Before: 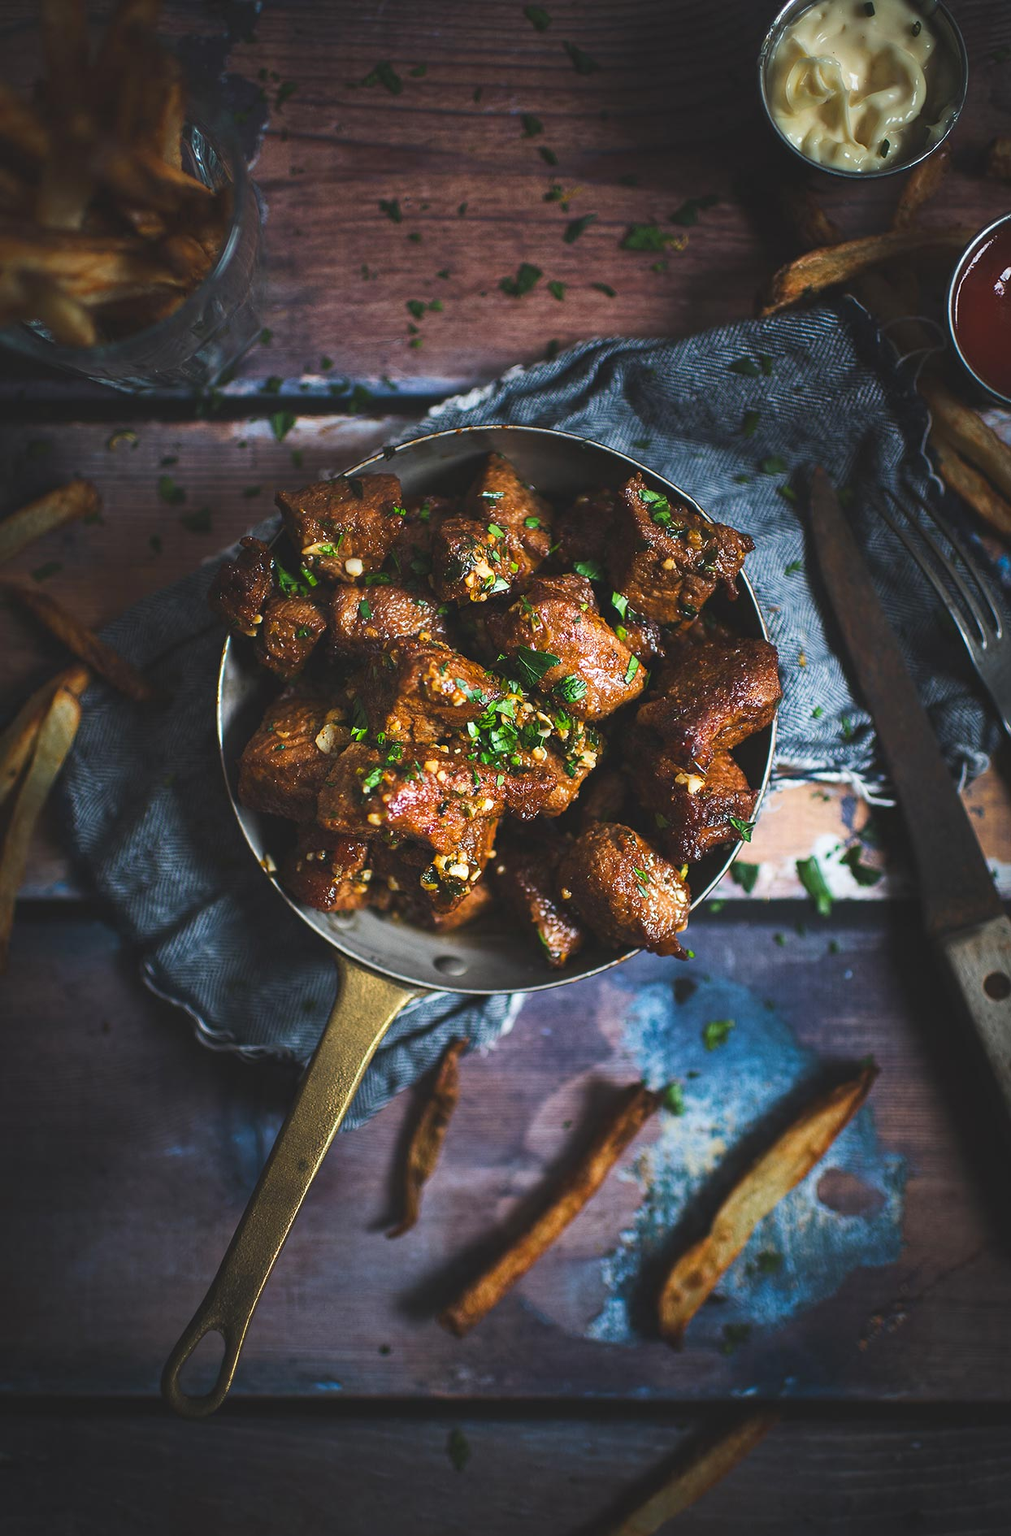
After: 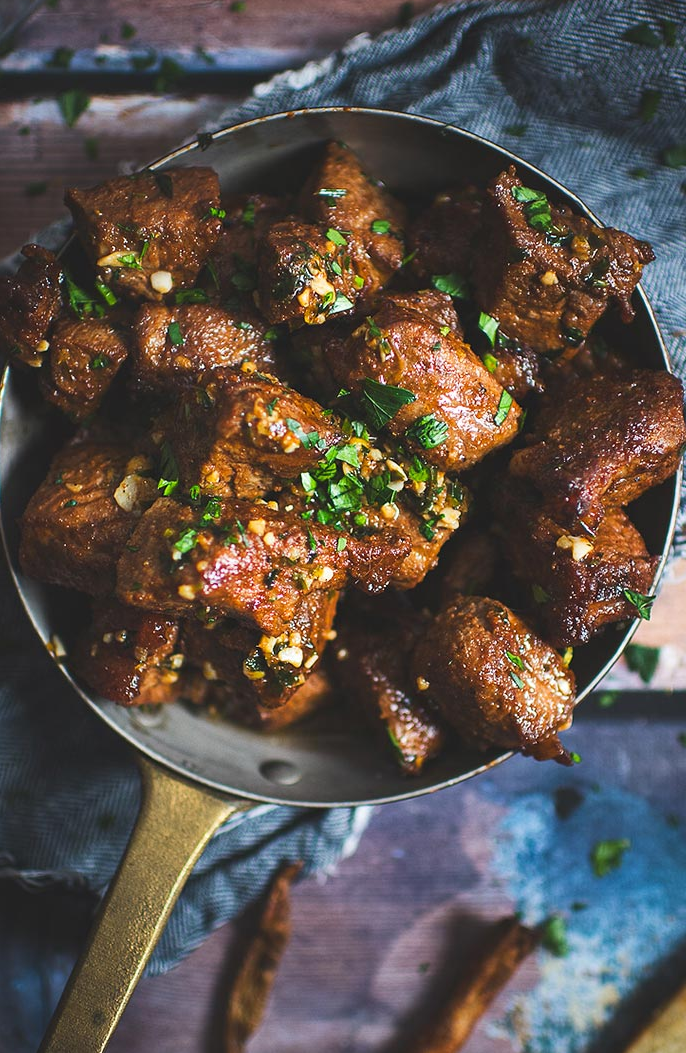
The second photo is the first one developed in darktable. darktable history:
crop and rotate: left 22.072%, top 22.05%, right 22.752%, bottom 22.229%
